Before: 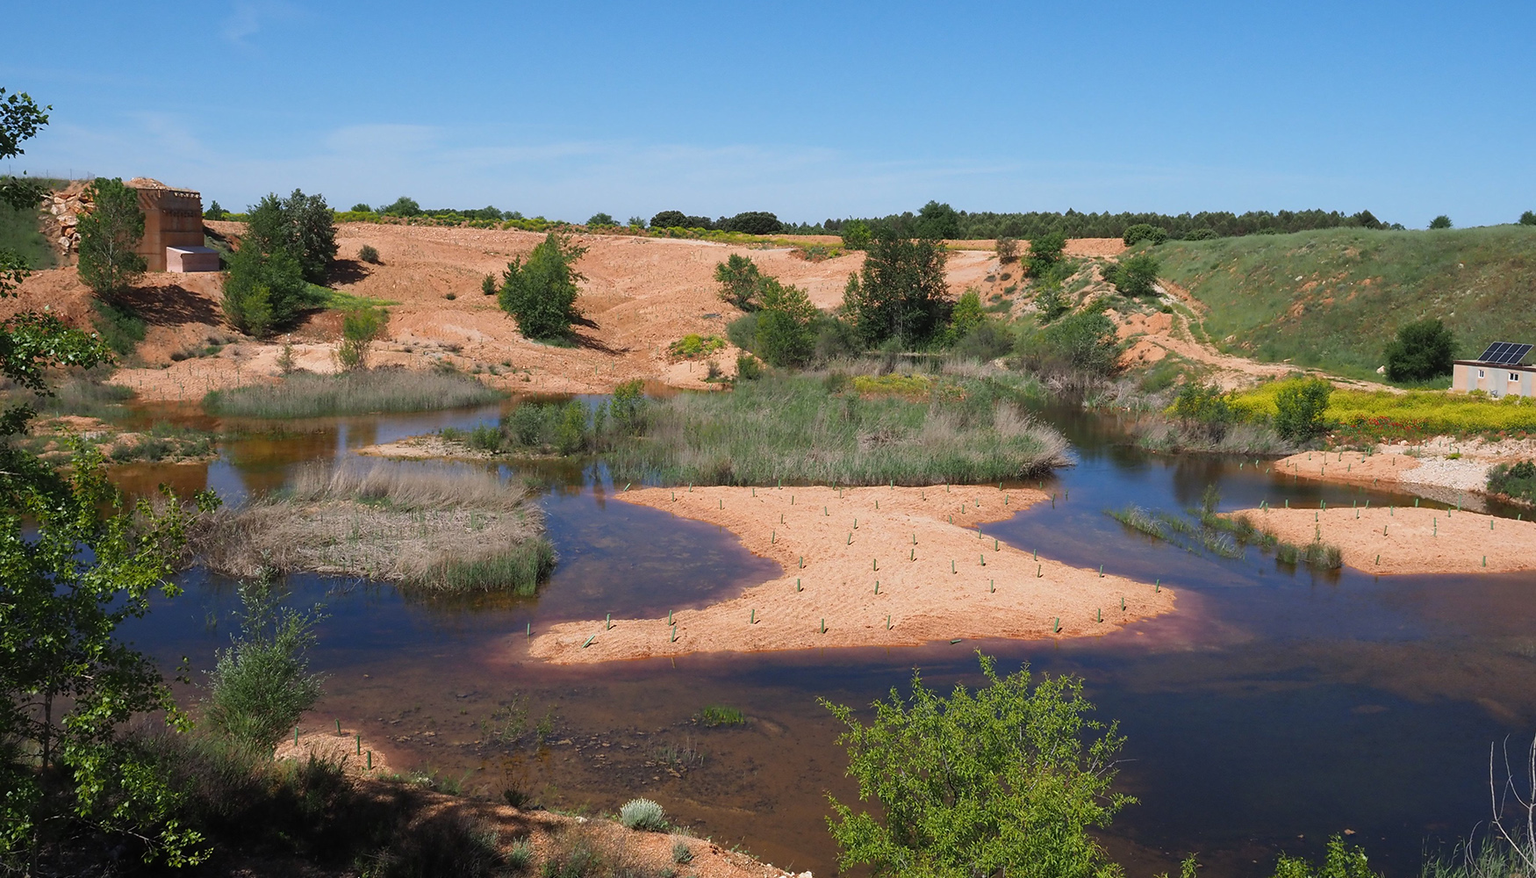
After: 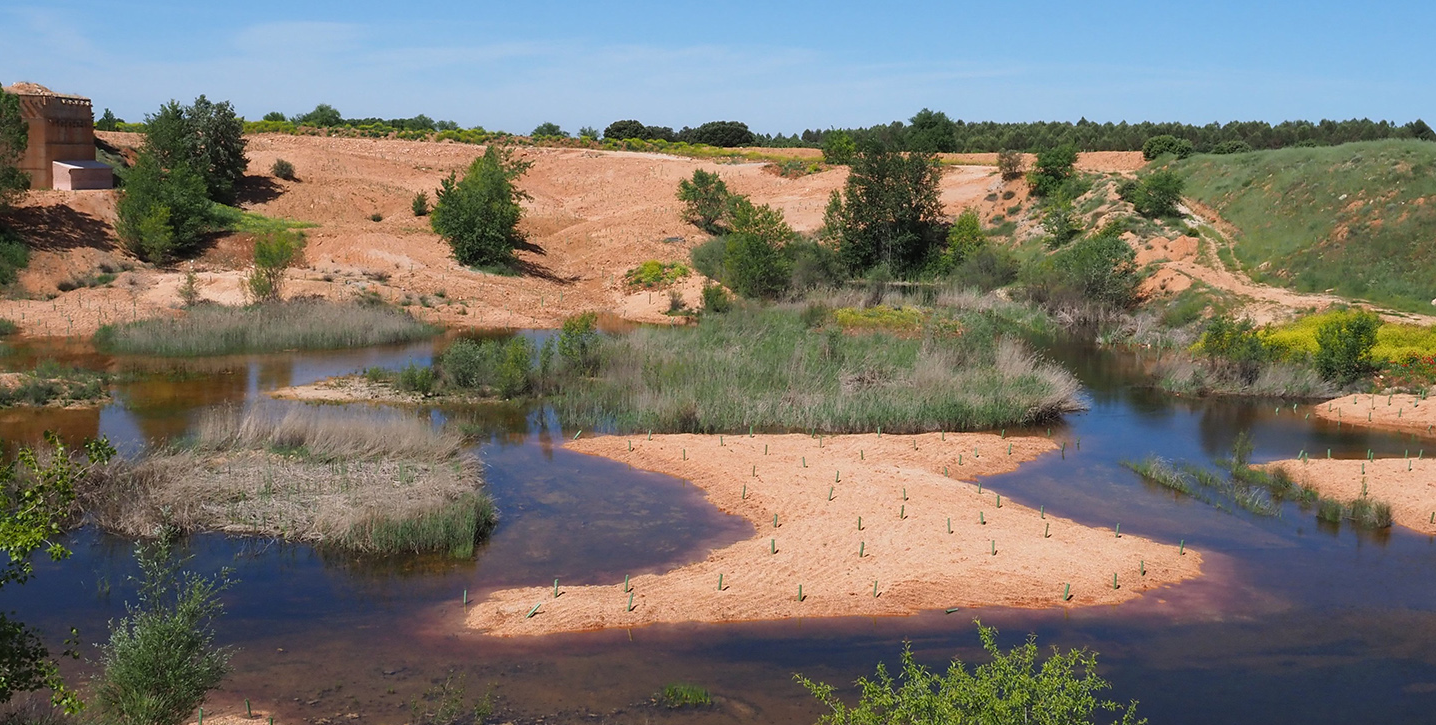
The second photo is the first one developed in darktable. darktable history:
levels: levels [0.016, 0.5, 0.996]
crop: left 7.848%, top 12.032%, right 10.086%, bottom 15.421%
